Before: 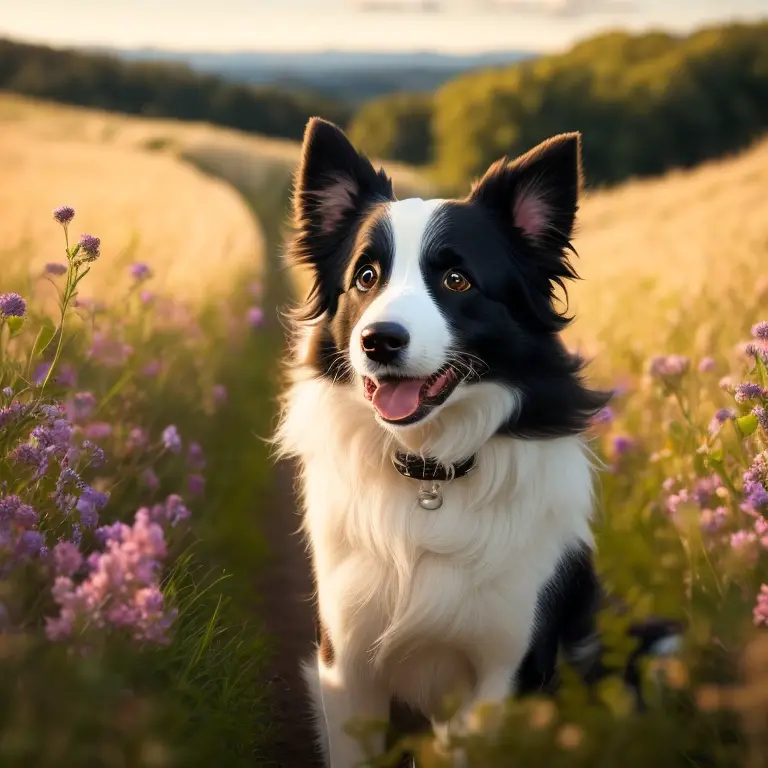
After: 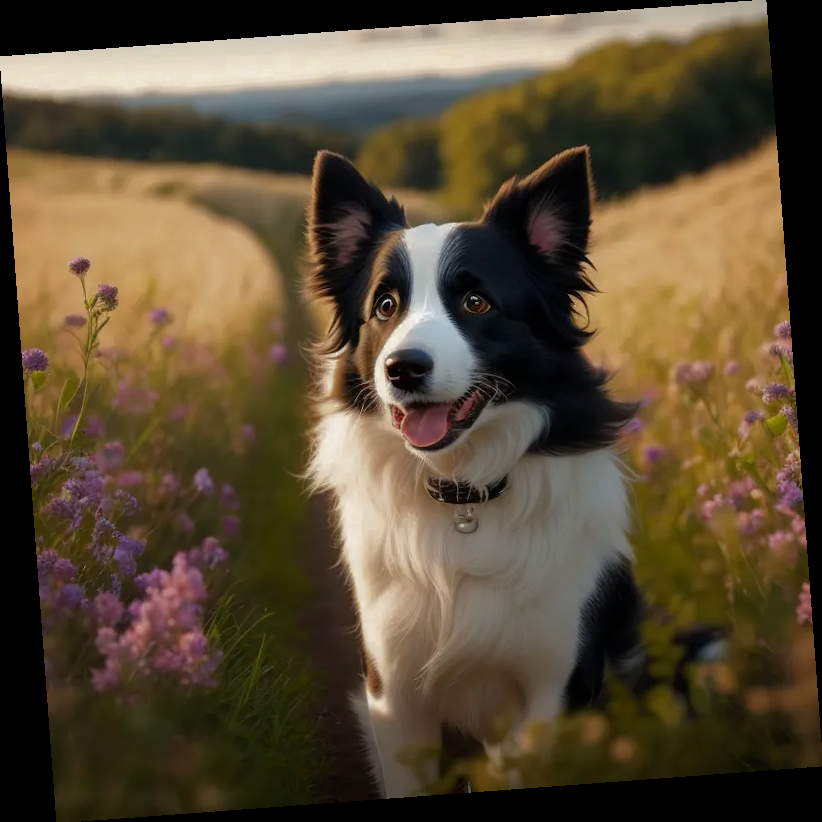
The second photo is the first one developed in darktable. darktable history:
base curve: curves: ch0 [(0, 0) (0.841, 0.609) (1, 1)]
rotate and perspective: rotation -4.25°, automatic cropping off
